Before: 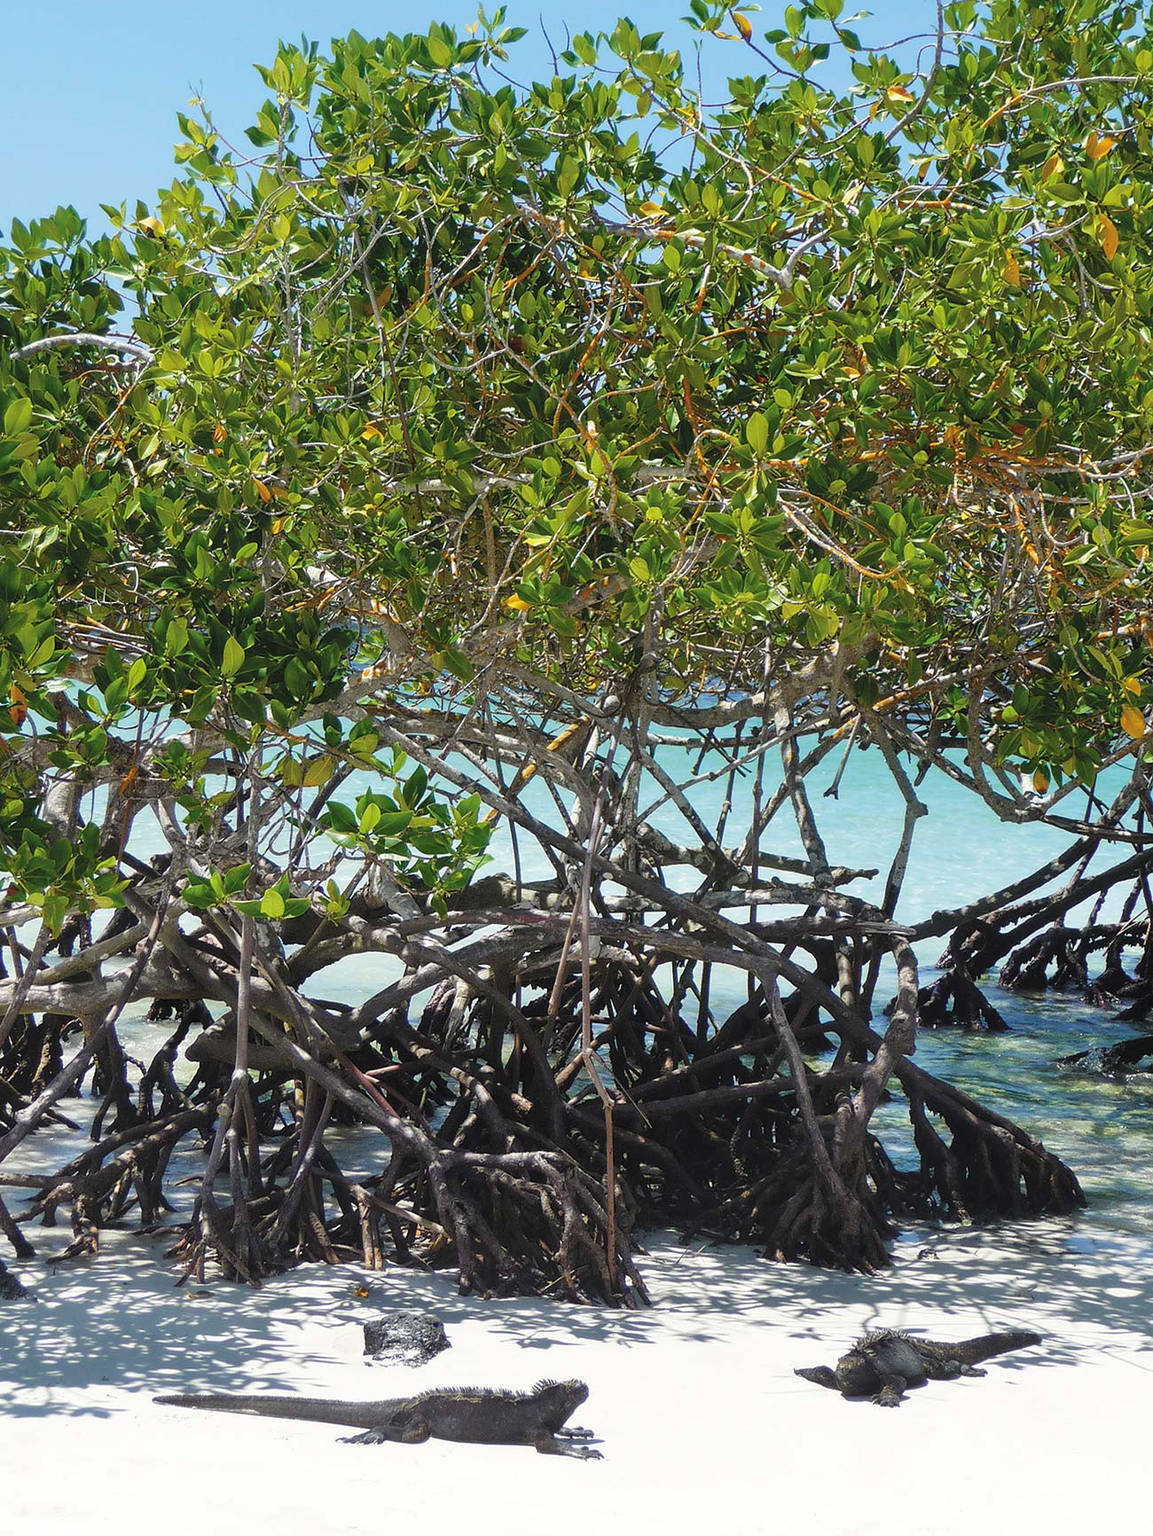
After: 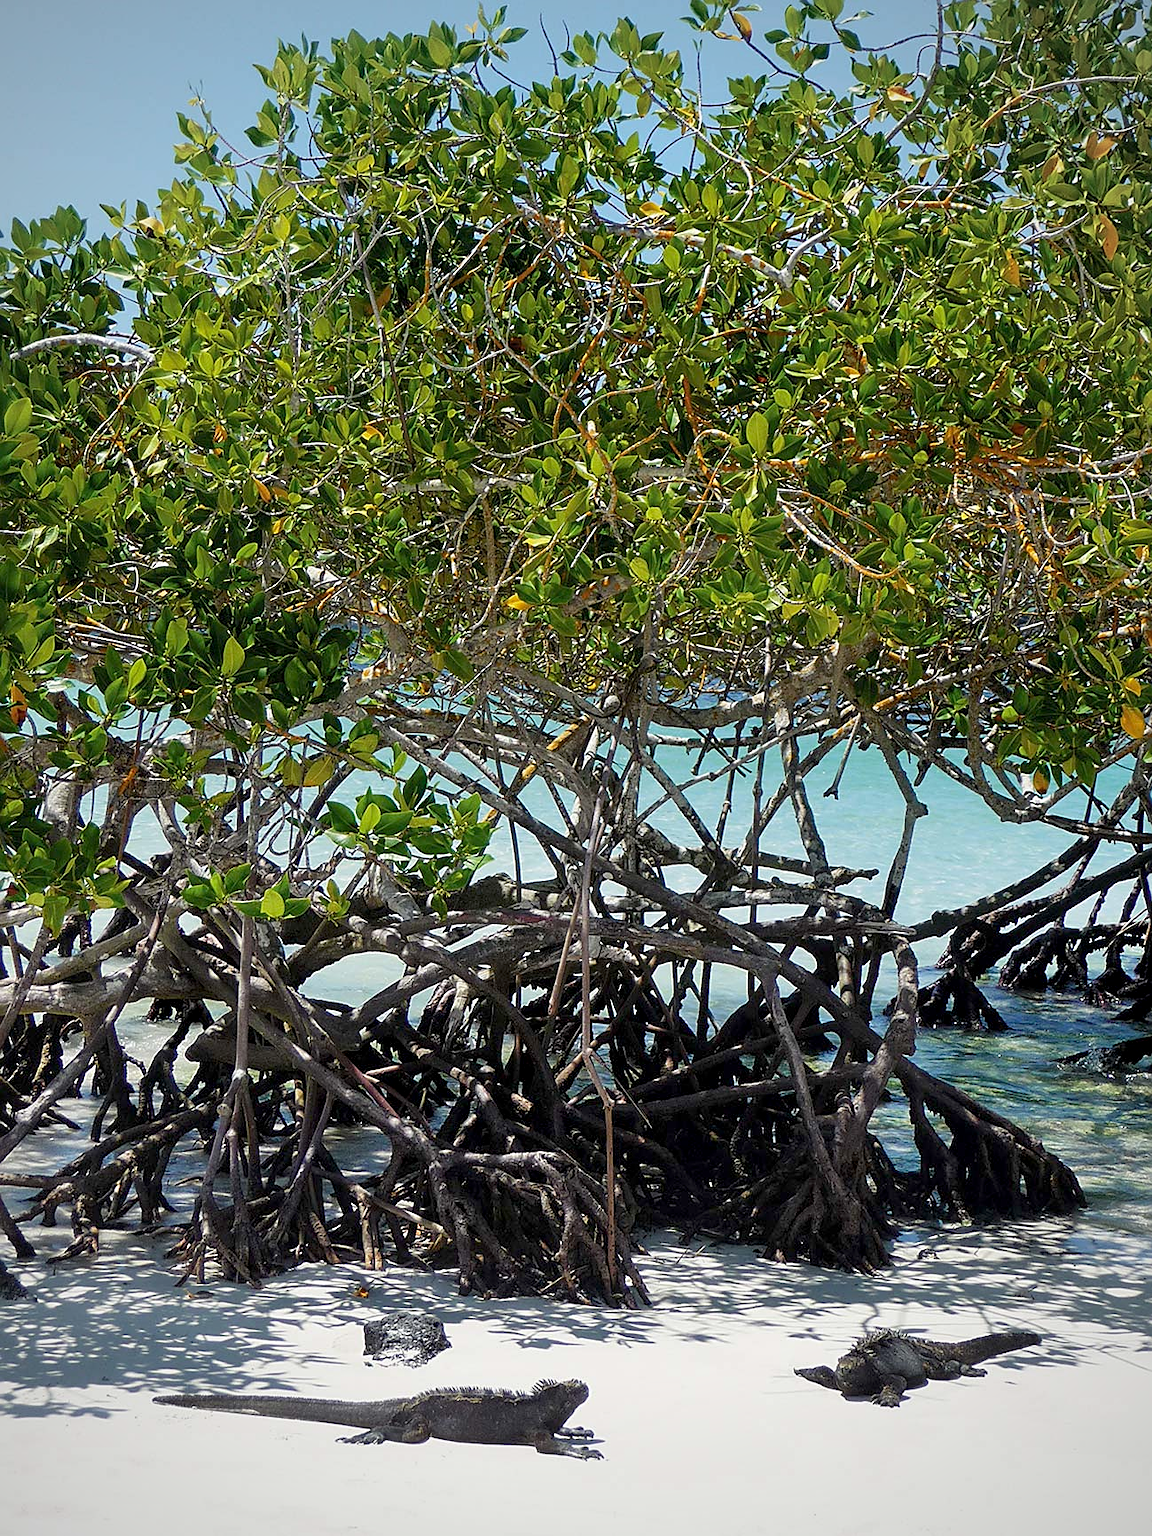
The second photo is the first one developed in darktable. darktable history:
vignetting: fall-off radius 63.6%
exposure: black level correction 0.009, exposure -0.159 EV, compensate highlight preservation false
sharpen: on, module defaults
